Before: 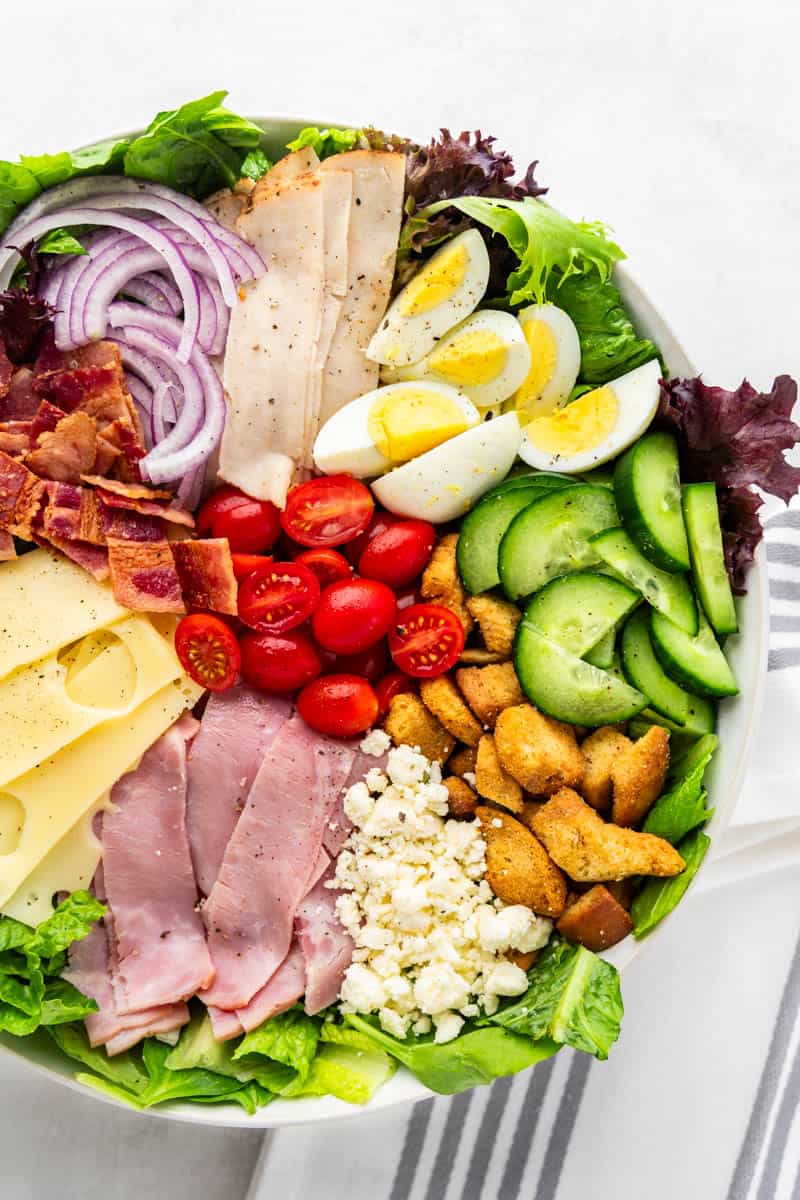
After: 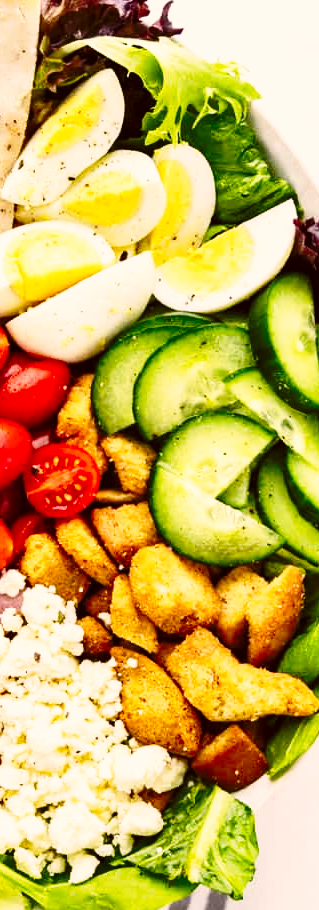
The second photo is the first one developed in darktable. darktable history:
base curve: curves: ch0 [(0, 0) (0.036, 0.037) (0.121, 0.228) (0.46, 0.76) (0.859, 0.983) (1, 1)], preserve colors none
crop: left 45.721%, top 13.393%, right 14.118%, bottom 10.01%
color correction: highlights a* 6.27, highlights b* 8.19, shadows a* 5.94, shadows b* 7.23, saturation 0.9
shadows and highlights: soften with gaussian
